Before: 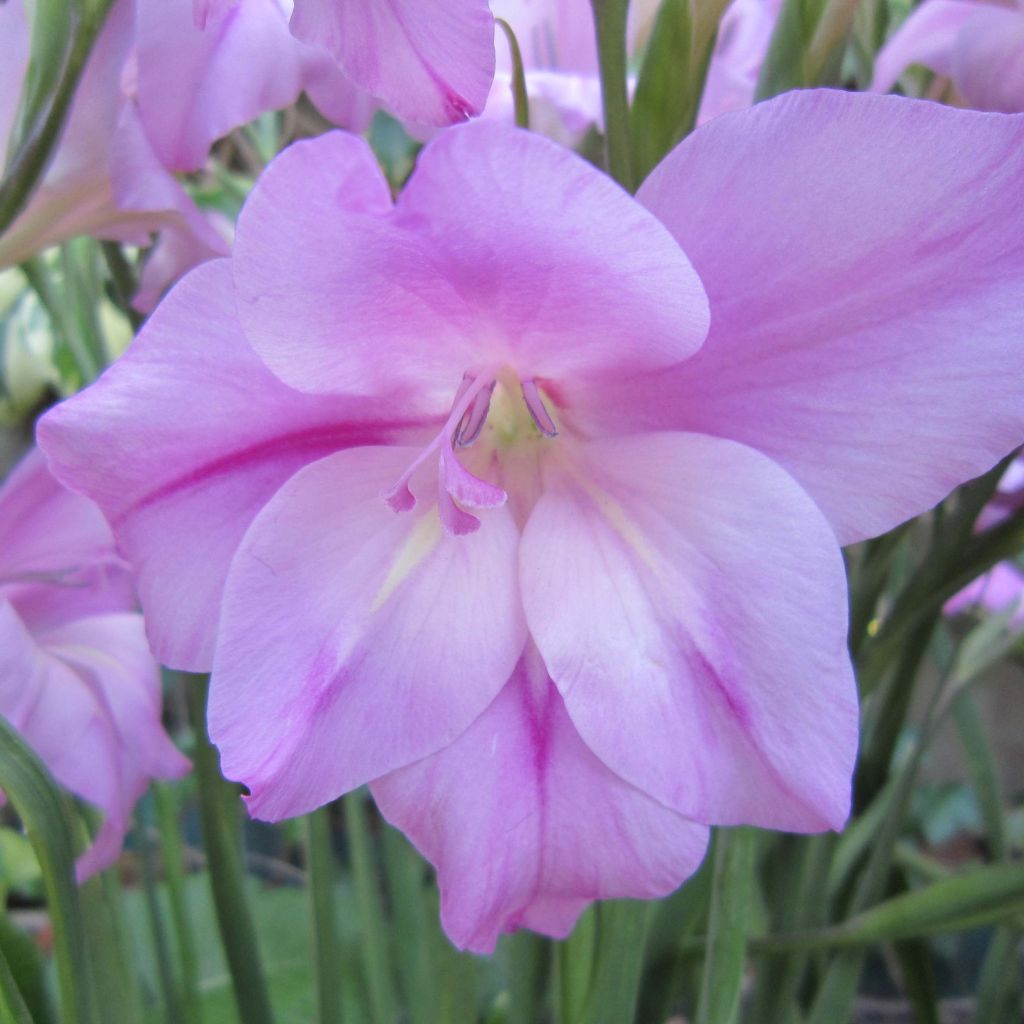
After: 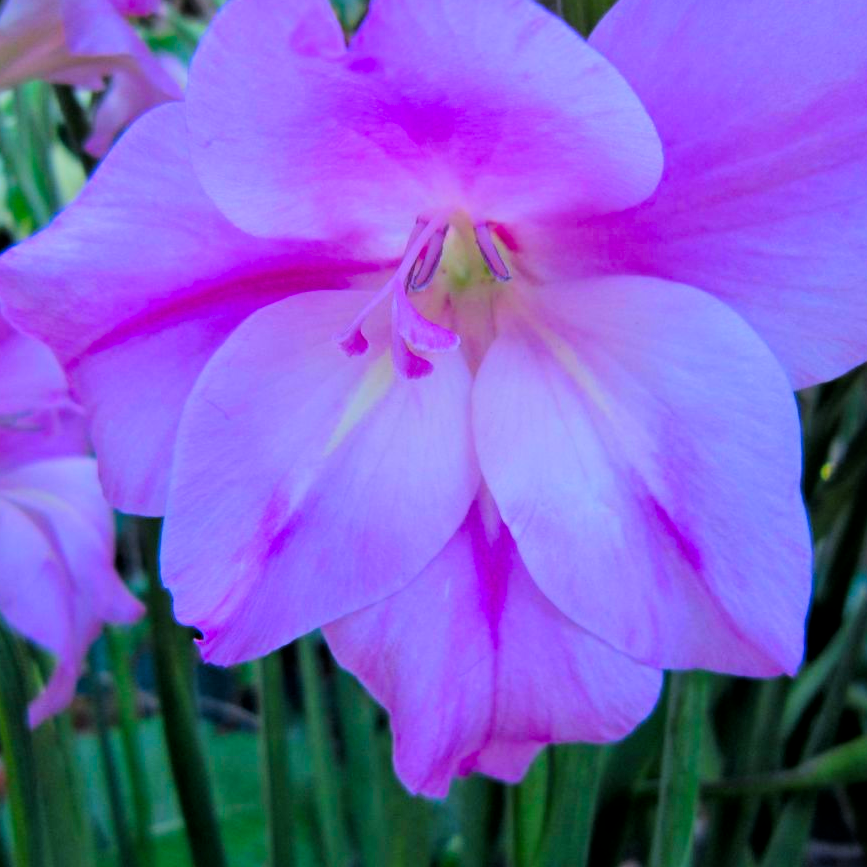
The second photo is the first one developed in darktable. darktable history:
exposure: exposure -0.492 EV, compensate exposure bias true, compensate highlight preservation false
crop and rotate: left 4.671%, top 15.331%, right 10.647%
local contrast: mode bilateral grid, contrast 28, coarseness 17, detail 115%, midtone range 0.2
contrast brightness saturation: saturation 0.506
filmic rgb: black relative exposure -4.98 EV, white relative exposure 3.96 EV, hardness 2.89, contrast 1.406
color calibration: x 0.369, y 0.382, temperature 4320.55 K
color balance rgb: linear chroma grading › shadows -8.006%, linear chroma grading › global chroma 9.842%, perceptual saturation grading › global saturation 10.427%, global vibrance 20%
